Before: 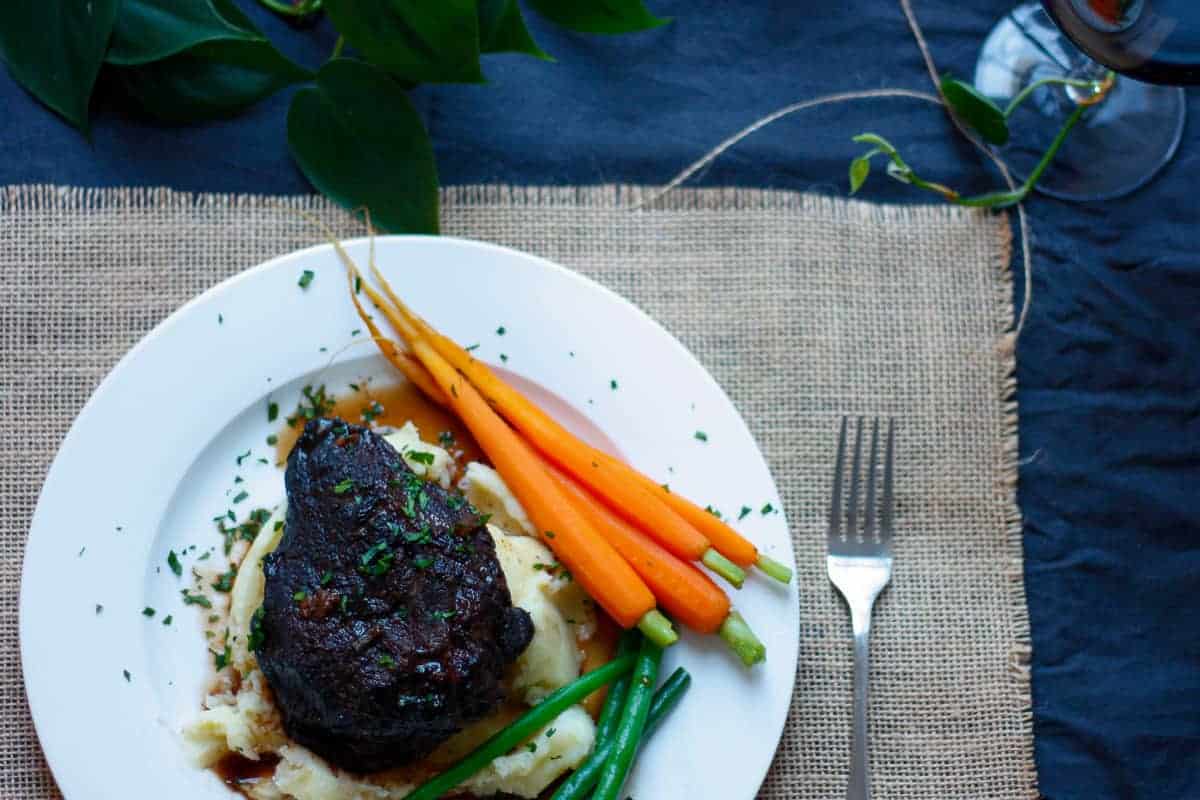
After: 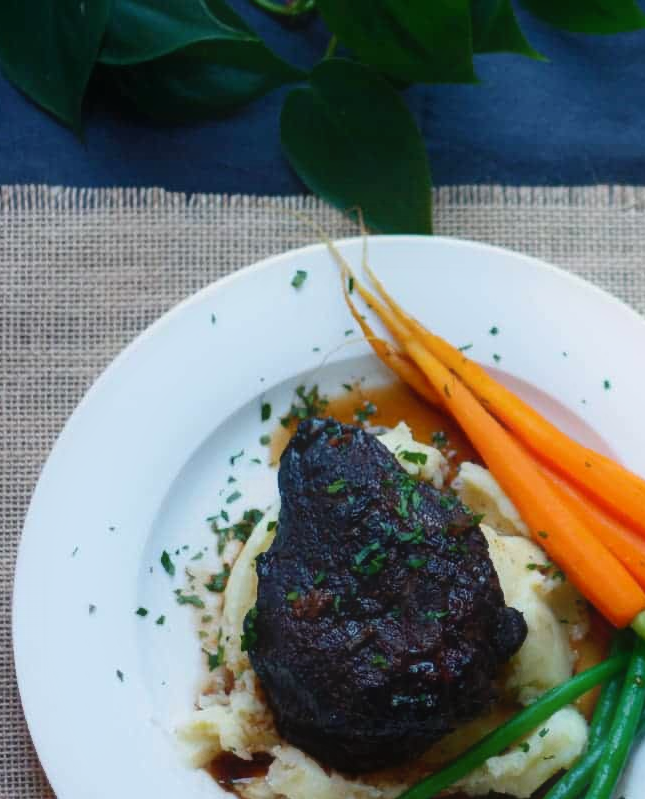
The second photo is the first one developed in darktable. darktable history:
contrast equalizer: octaves 7, y [[0.6 ×6], [0.55 ×6], [0 ×6], [0 ×6], [0 ×6]], mix -1
crop: left 0.587%, right 45.588%, bottom 0.086%
local contrast: on, module defaults
